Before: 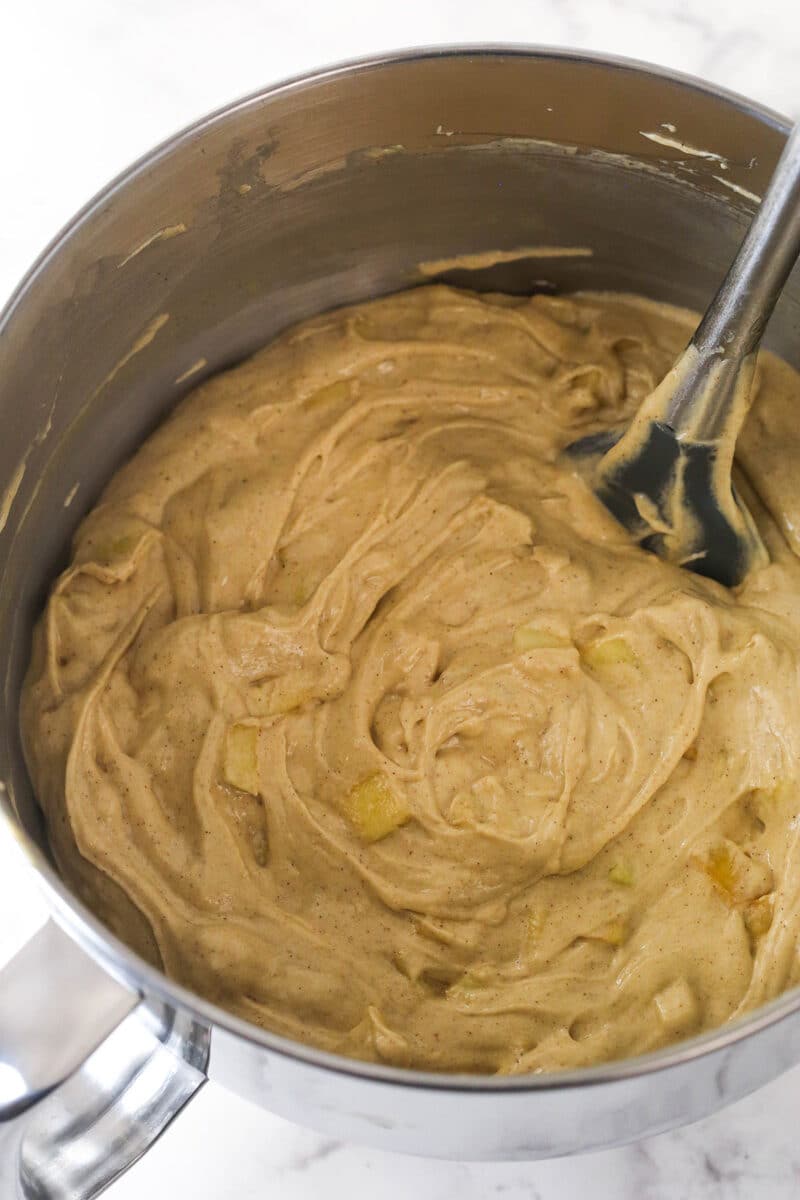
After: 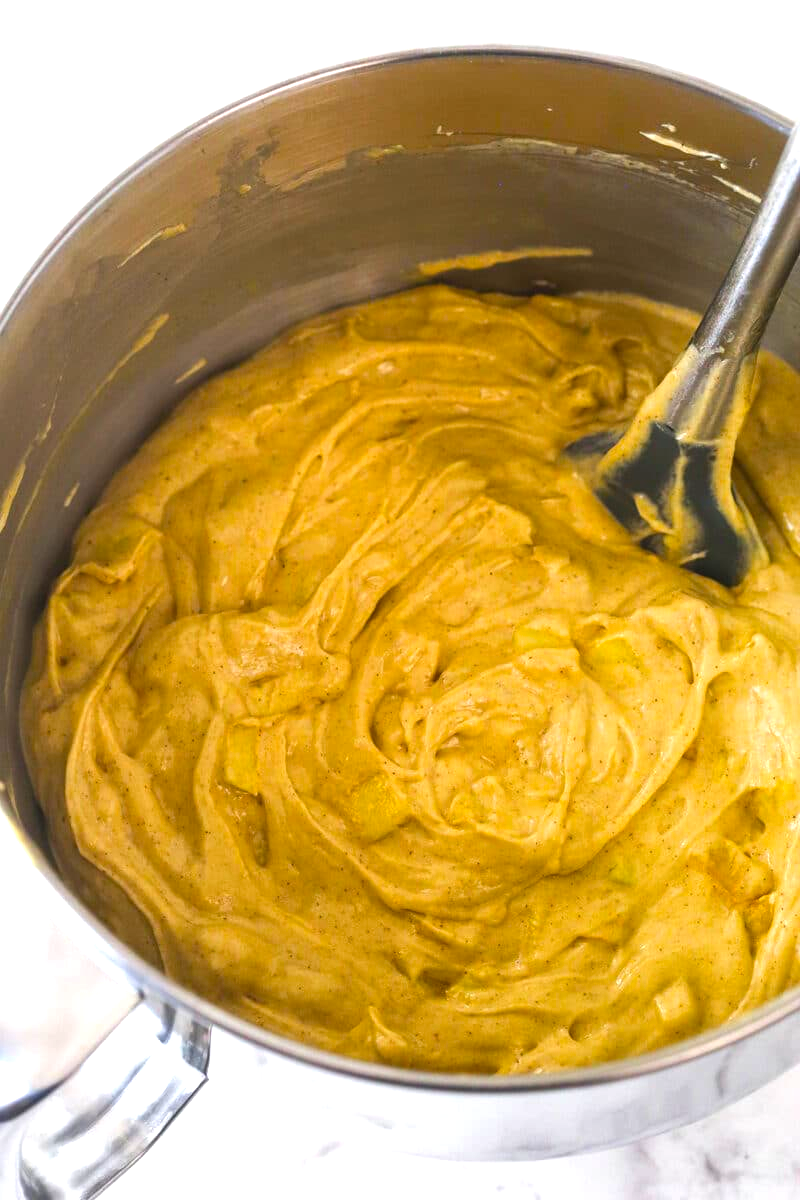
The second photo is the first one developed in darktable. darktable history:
color balance rgb: global offset › luminance 0.261%, perceptual saturation grading › global saturation 31.267%, perceptual brilliance grading › global brilliance 18.383%, global vibrance 20%
